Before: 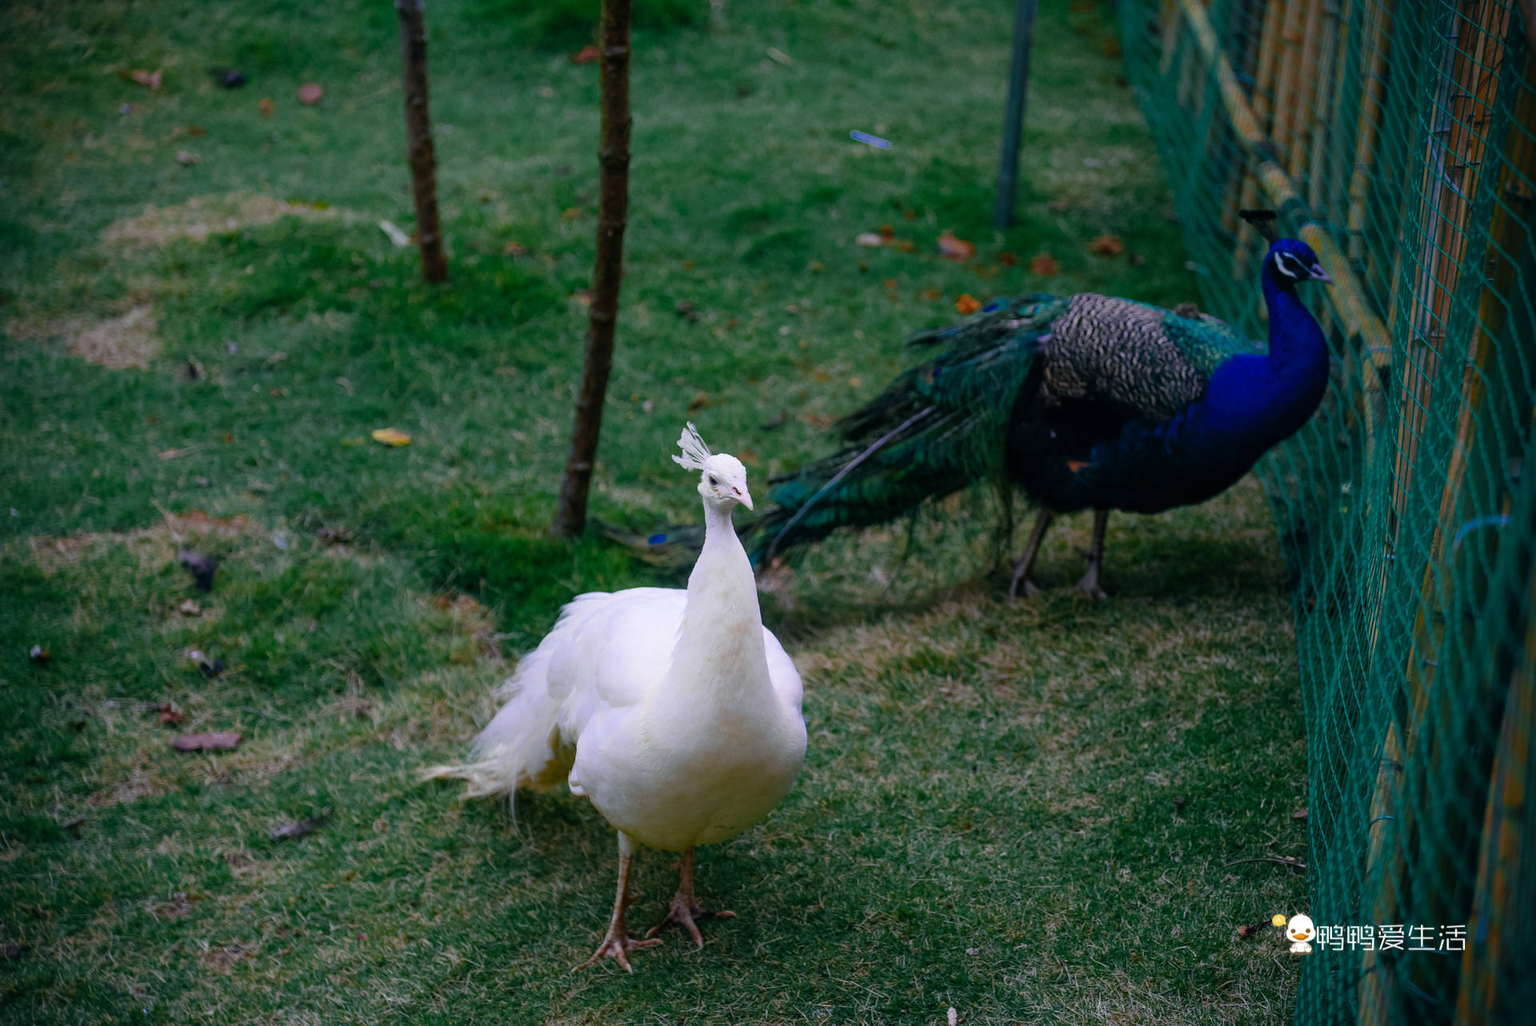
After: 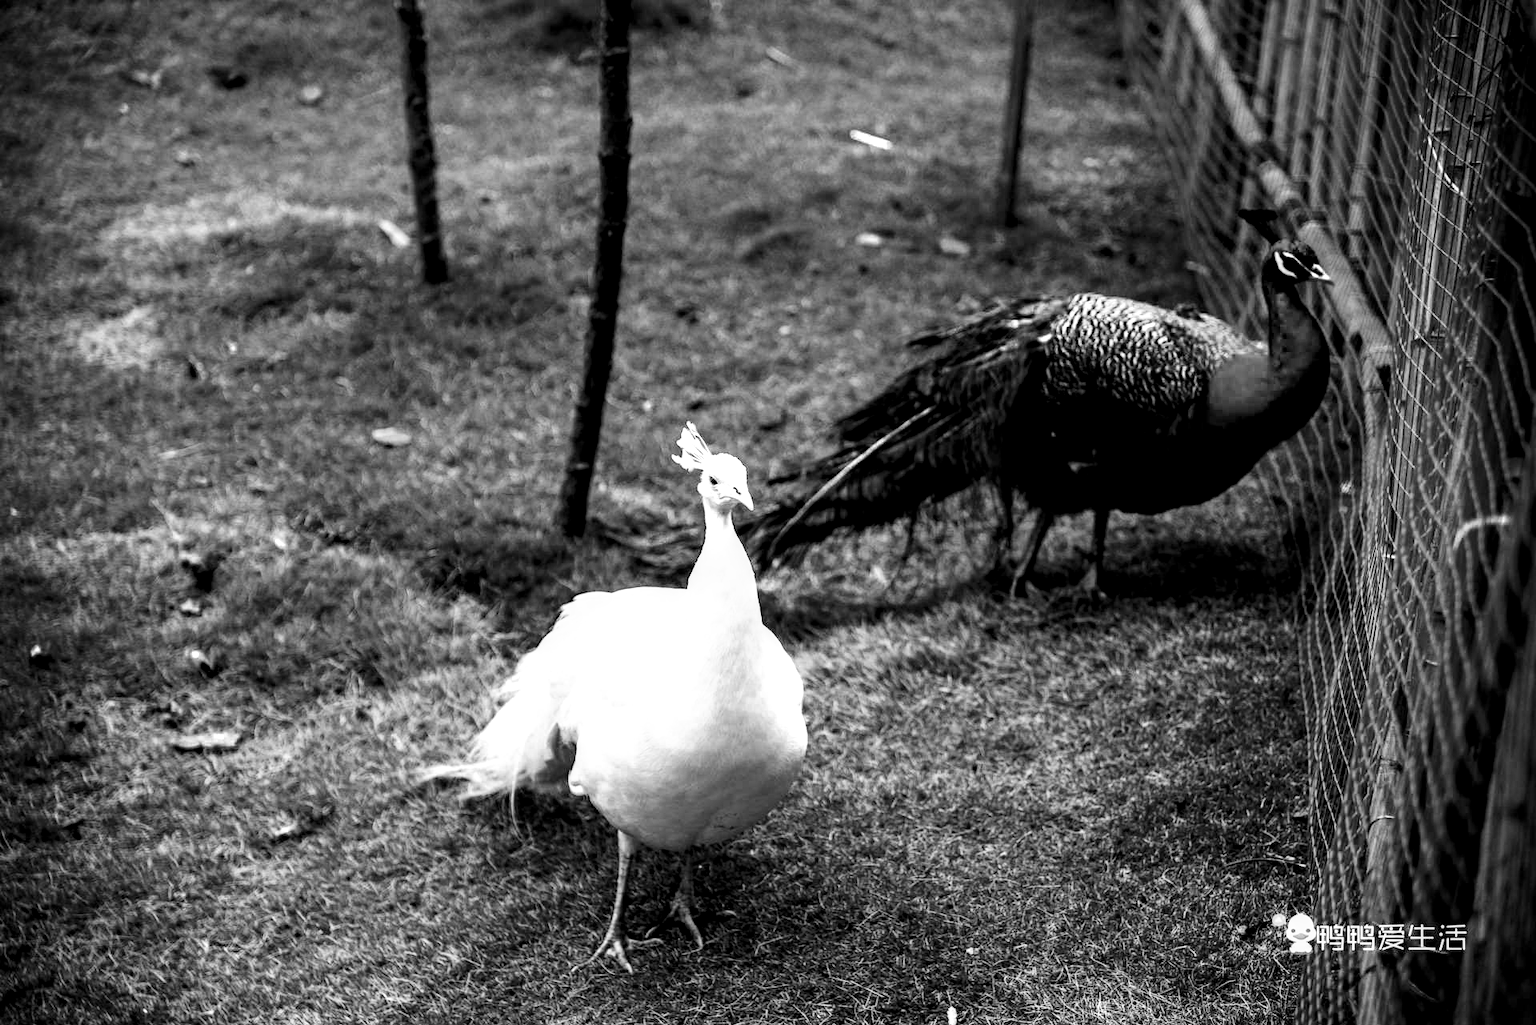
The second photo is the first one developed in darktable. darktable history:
haze removal: compatibility mode true, adaptive false
shadows and highlights: radius 108.47, shadows 24.06, highlights -59.51, low approximation 0.01, soften with gaussian
local contrast: shadows 94%, midtone range 0.499
color zones: curves: ch0 [(0, 0.613) (0.01, 0.613) (0.245, 0.448) (0.498, 0.529) (0.642, 0.665) (0.879, 0.777) (0.99, 0.613)]; ch1 [(0, 0) (0.143, 0) (0.286, 0) (0.429, 0) (0.571, 0) (0.714, 0) (0.857, 0)]
tone equalizer: -8 EV -0.391 EV, -7 EV -0.385 EV, -6 EV -0.364 EV, -5 EV -0.21 EV, -3 EV 0.224 EV, -2 EV 0.345 EV, -1 EV 0.386 EV, +0 EV 0.414 EV, luminance estimator HSV value / RGB max
base curve: curves: ch0 [(0, 0) (0.007, 0.004) (0.027, 0.03) (0.046, 0.07) (0.207, 0.54) (0.442, 0.872) (0.673, 0.972) (1, 1)], preserve colors none
